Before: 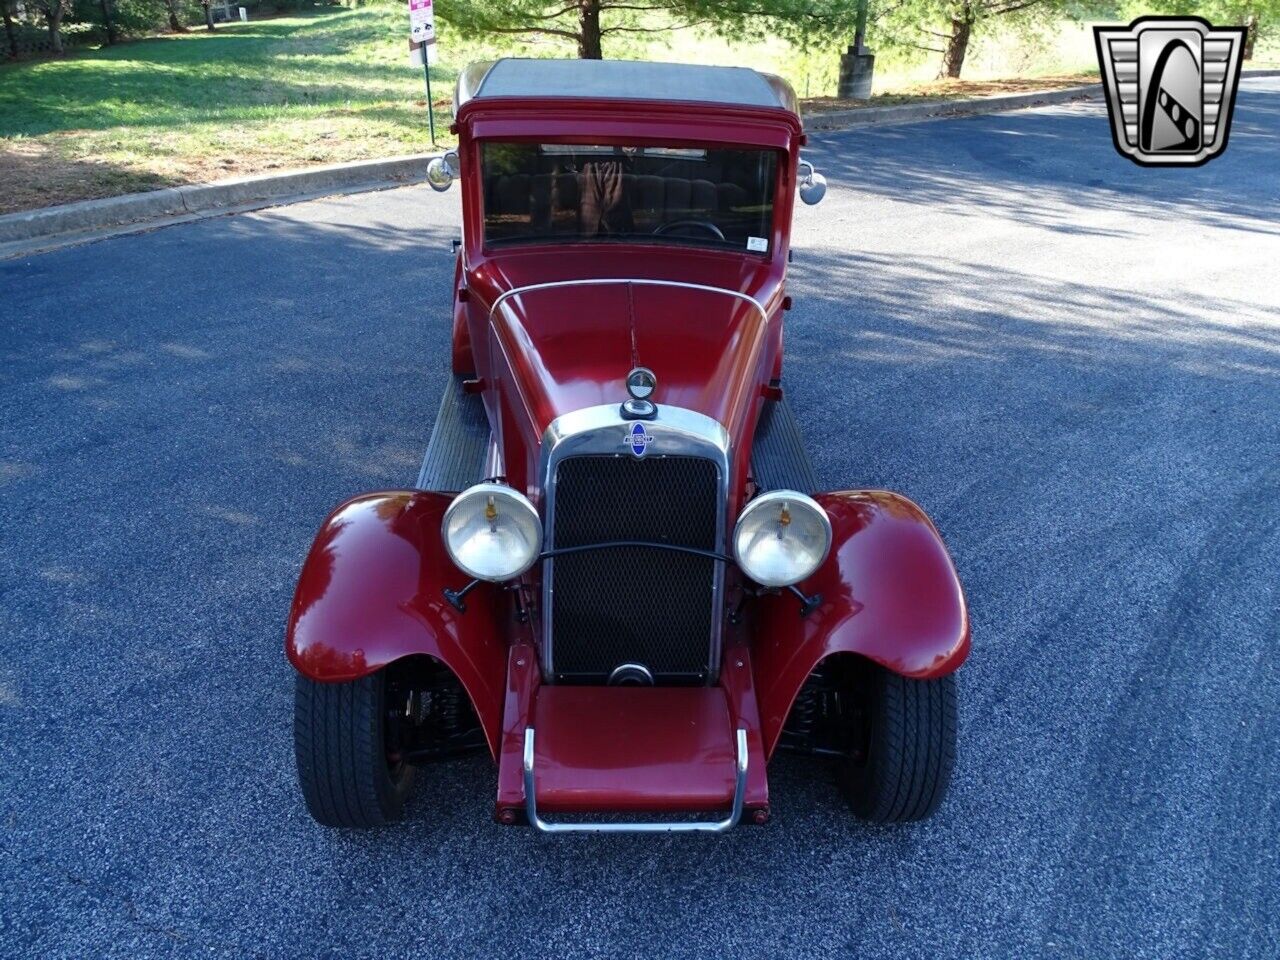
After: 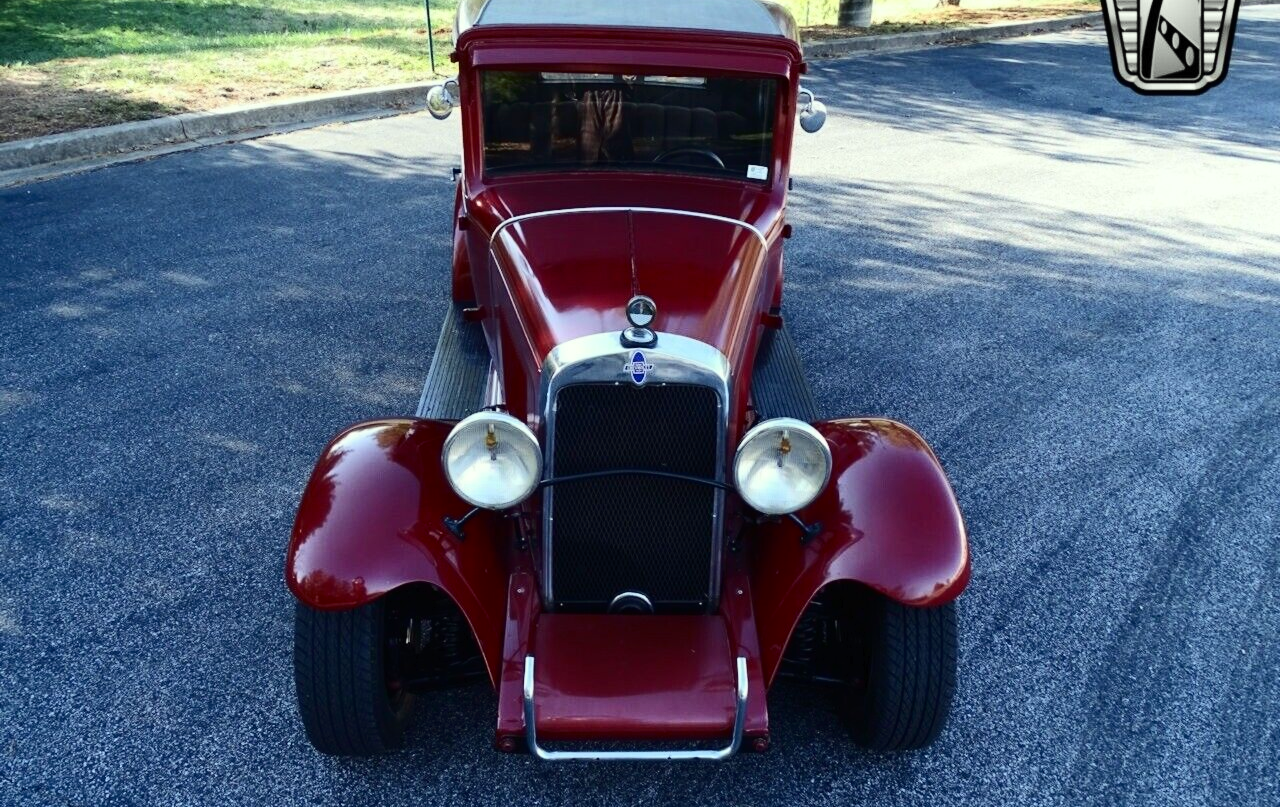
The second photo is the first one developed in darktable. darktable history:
crop: top 7.601%, bottom 8.27%
tone curve: curves: ch0 [(0, 0) (0.003, 0.008) (0.011, 0.011) (0.025, 0.018) (0.044, 0.028) (0.069, 0.039) (0.1, 0.056) (0.136, 0.081) (0.177, 0.118) (0.224, 0.164) (0.277, 0.223) (0.335, 0.3) (0.399, 0.399) (0.468, 0.51) (0.543, 0.618) (0.623, 0.71) (0.709, 0.79) (0.801, 0.865) (0.898, 0.93) (1, 1)], color space Lab, independent channels, preserve colors none
color correction: highlights a* -4.52, highlights b* 5.04, saturation 0.939
